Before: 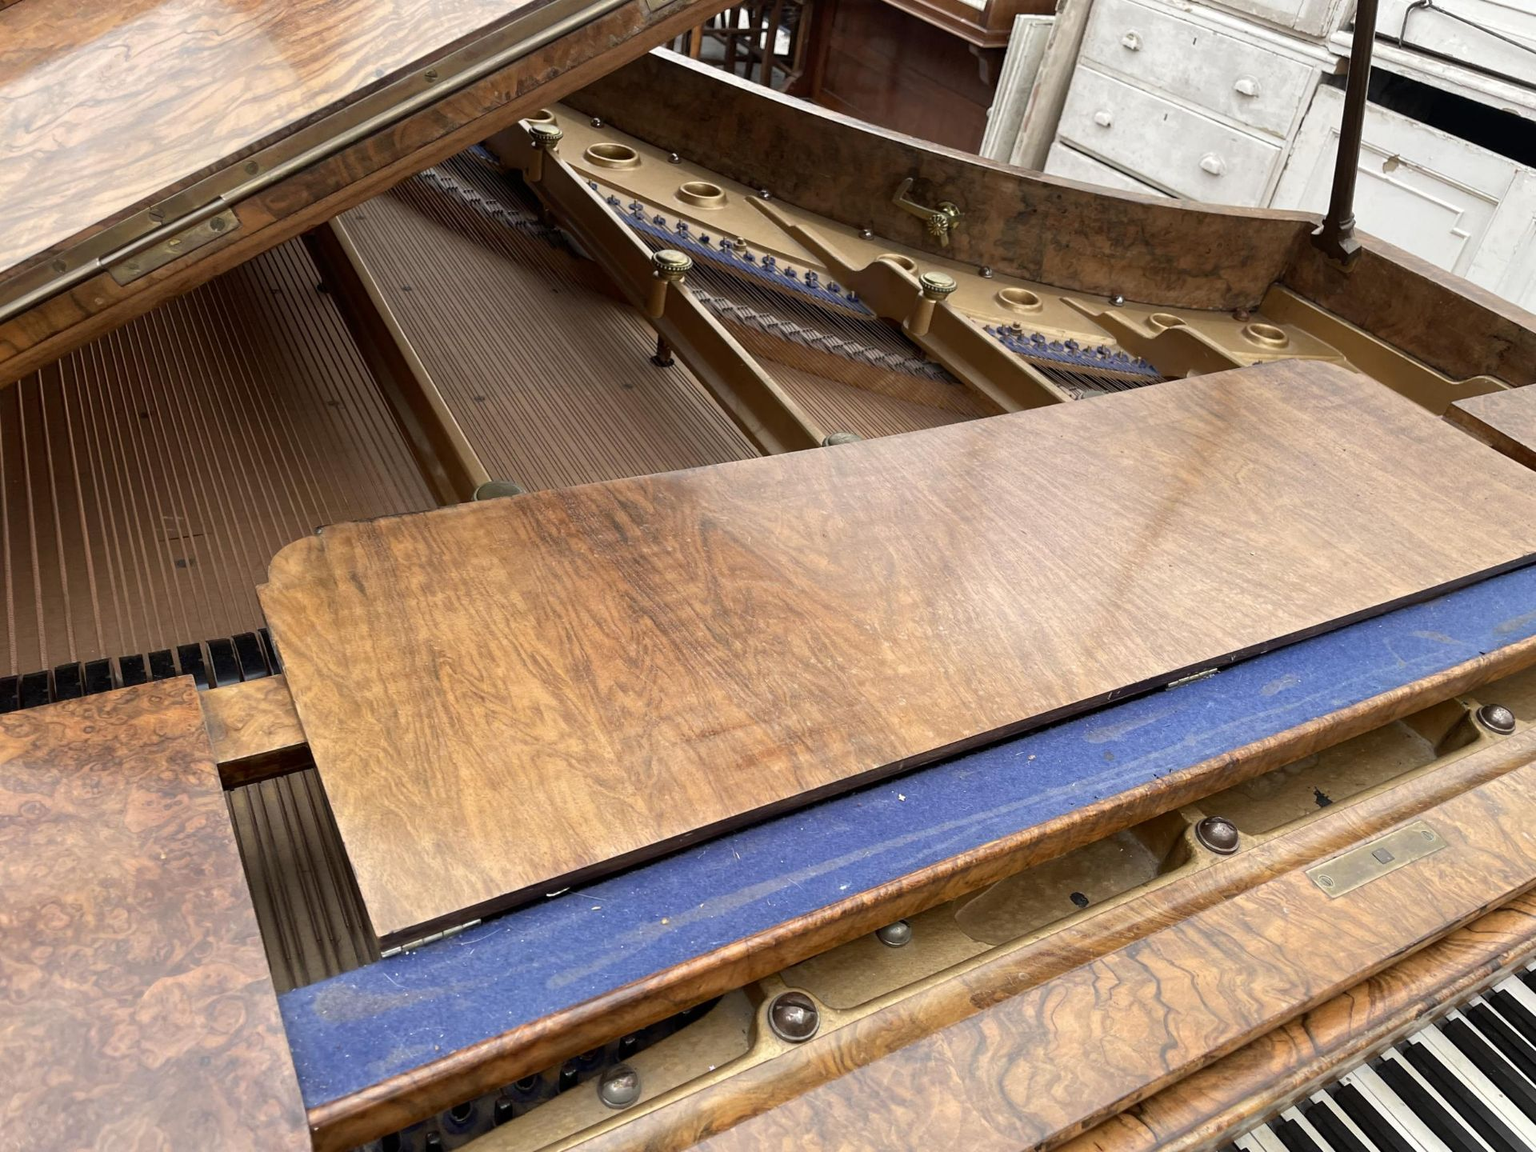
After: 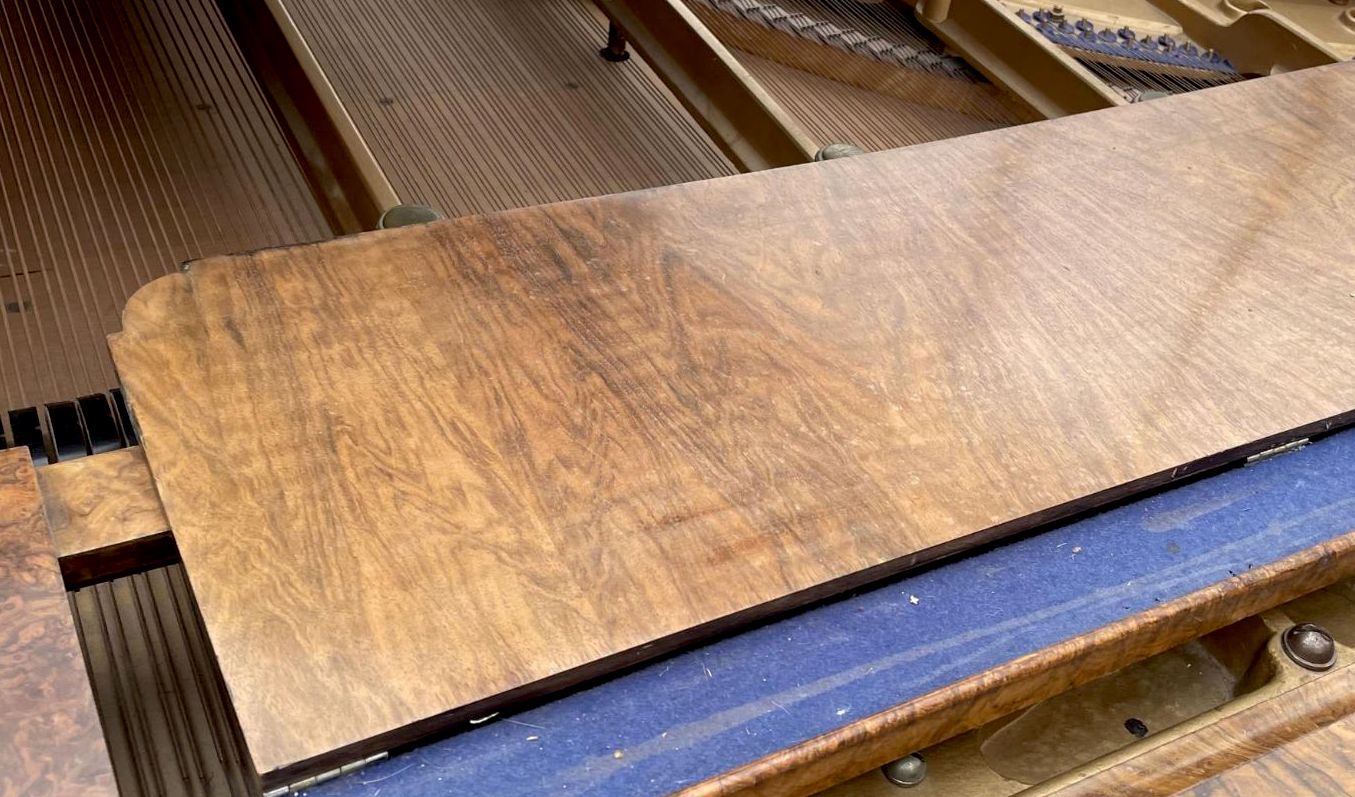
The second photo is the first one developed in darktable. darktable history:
exposure: black level correction 0.007, compensate highlight preservation false
crop: left 11.123%, top 27.61%, right 18.3%, bottom 17.034%
tone equalizer: on, module defaults
